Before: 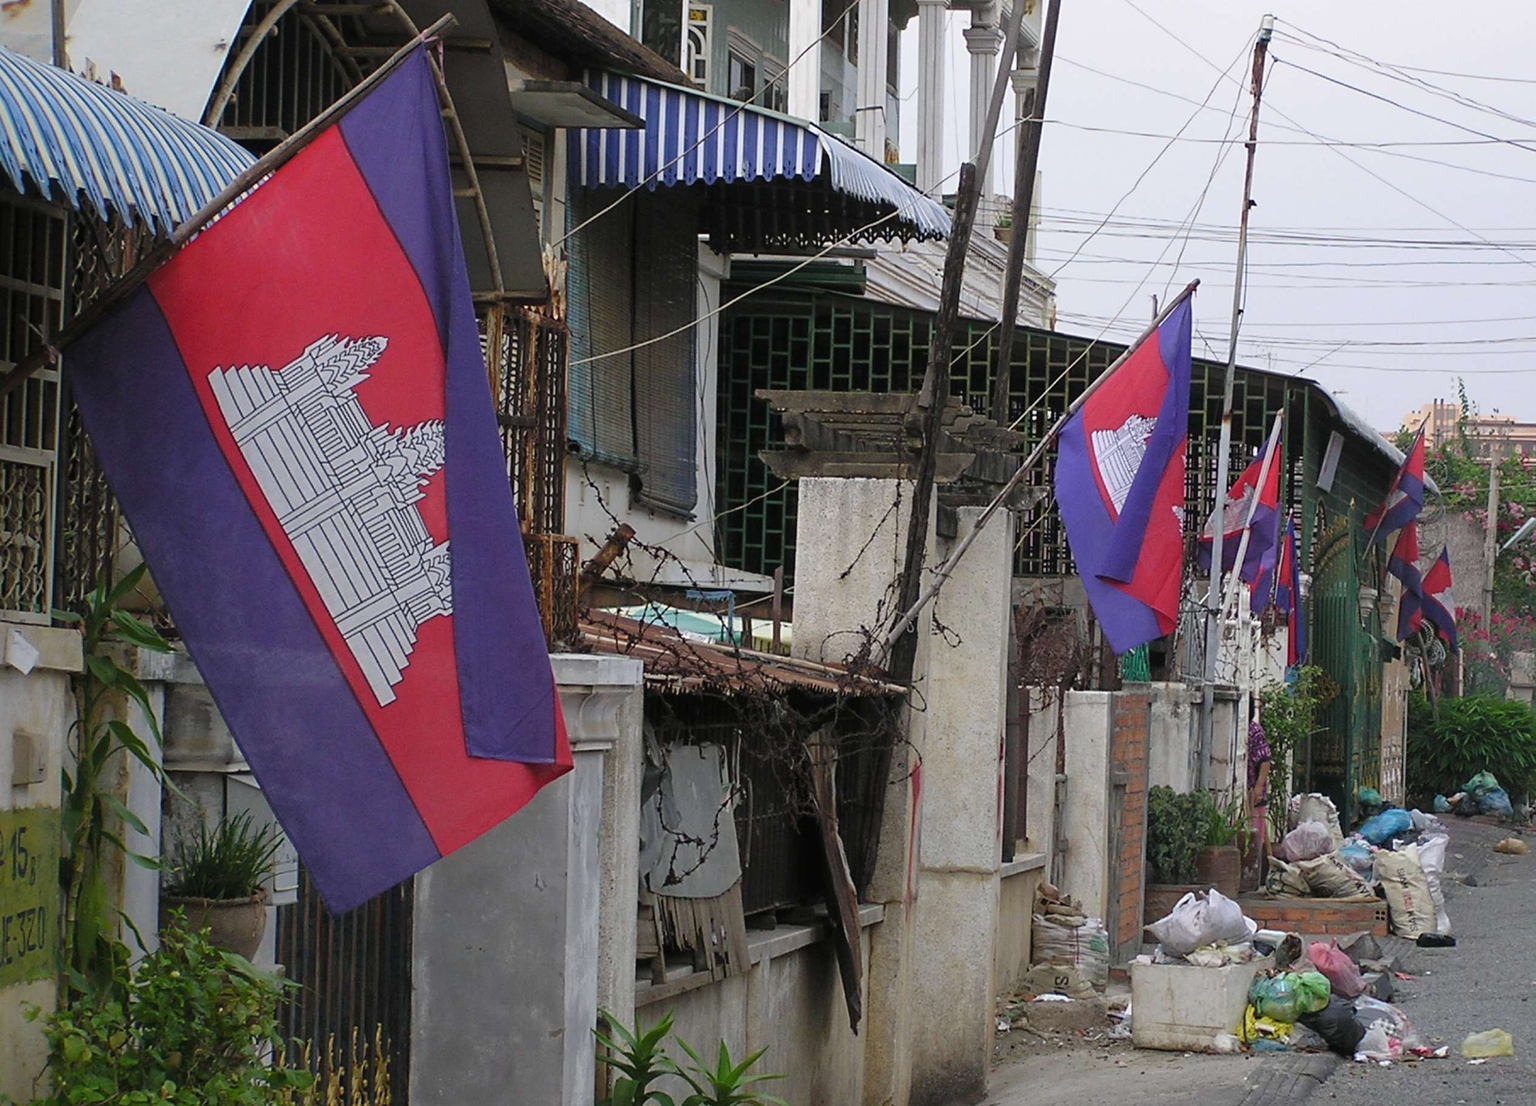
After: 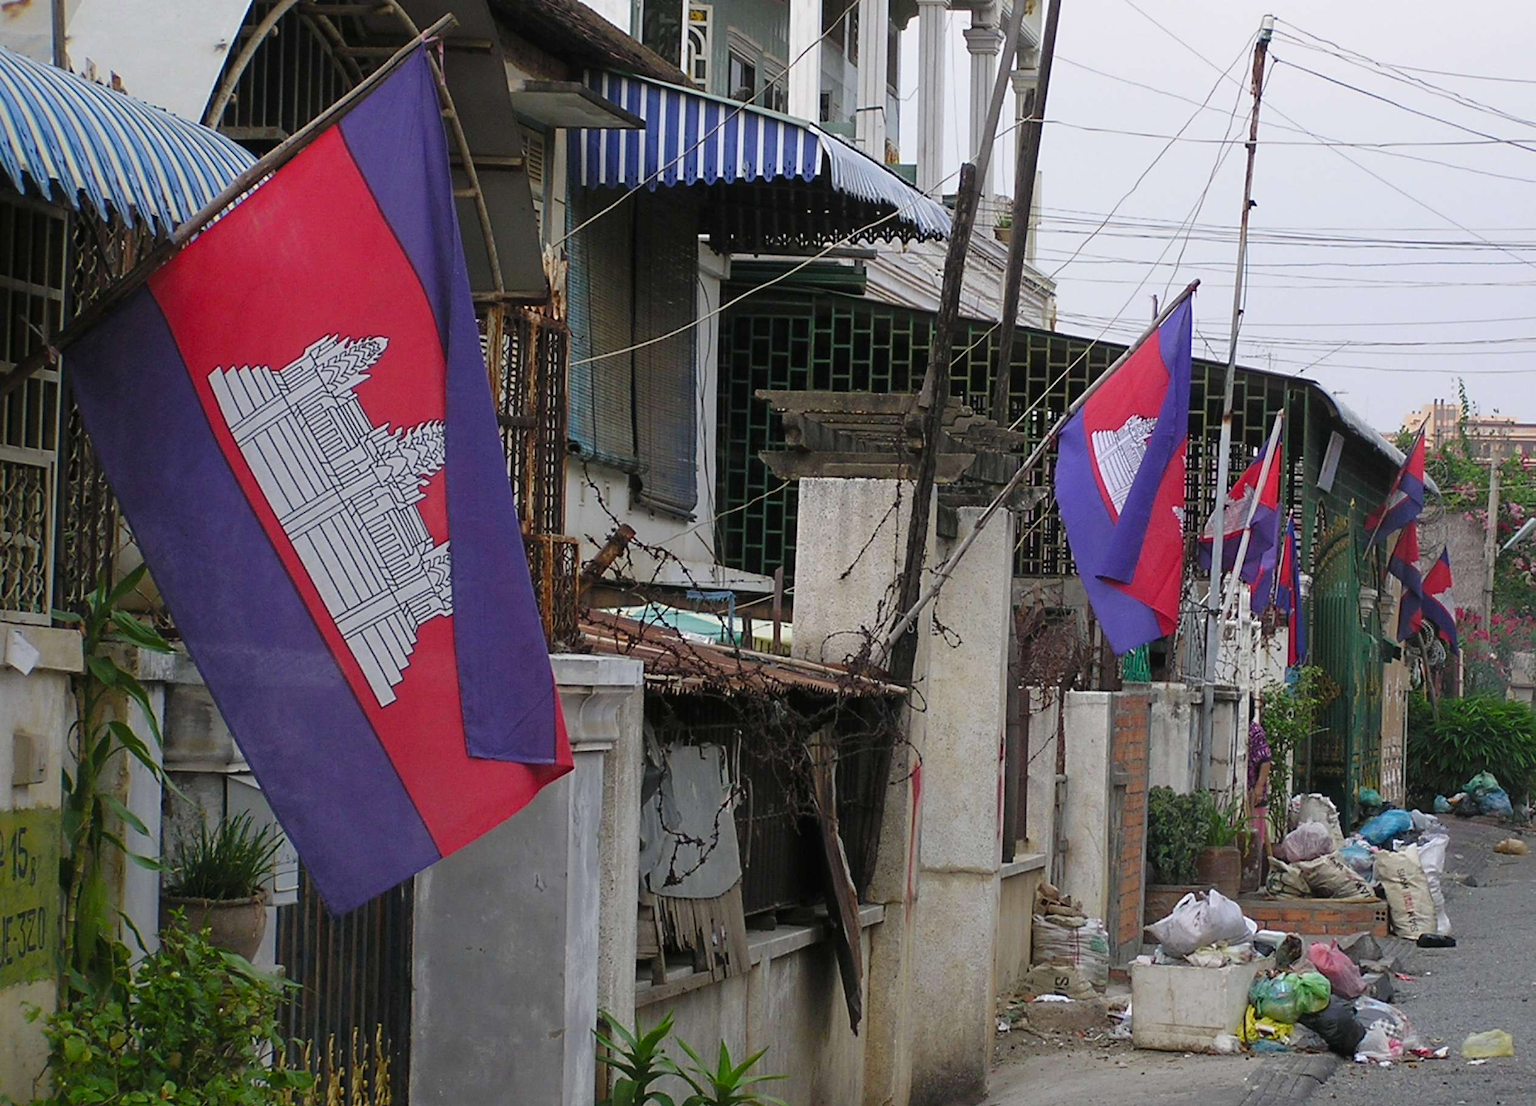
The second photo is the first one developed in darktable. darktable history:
color balance rgb: perceptual saturation grading › global saturation 1.162%, perceptual saturation grading › highlights -2.594%, perceptual saturation grading › mid-tones 4.691%, perceptual saturation grading › shadows 9.018%, global vibrance 0.69%
exposure: exposure -0.043 EV, compensate highlight preservation false
